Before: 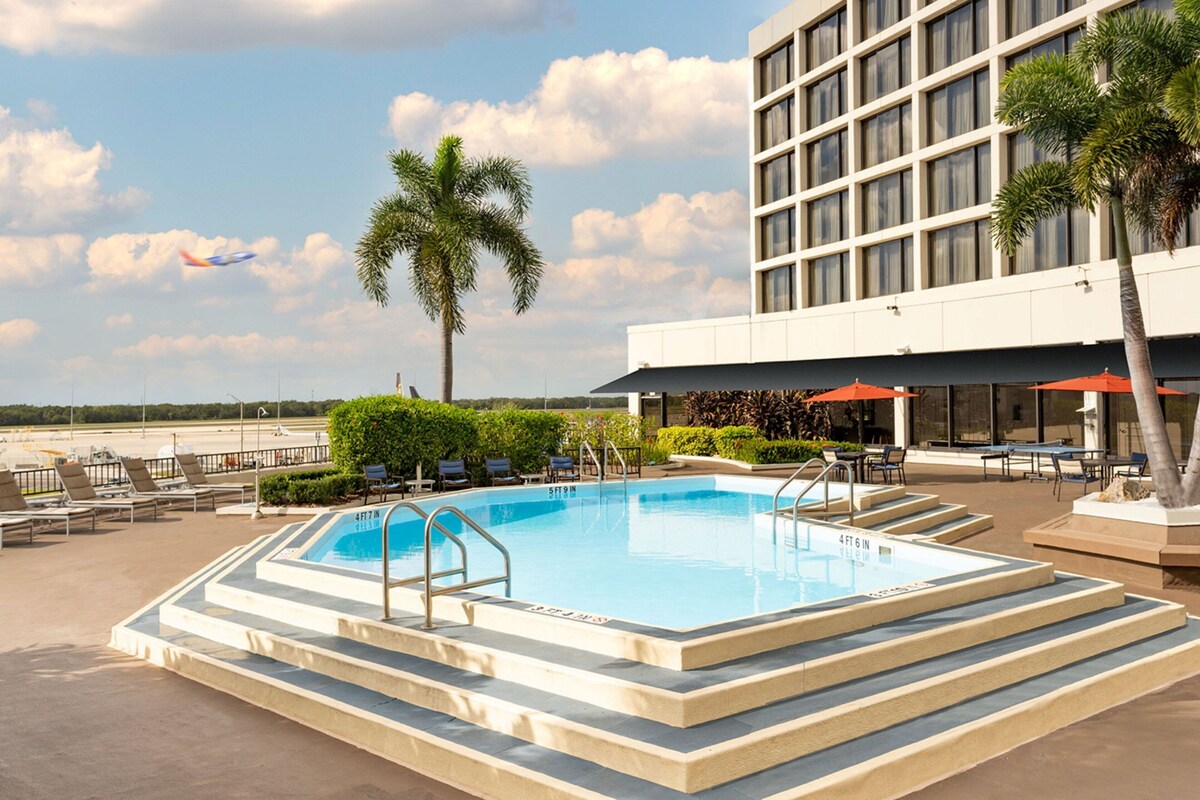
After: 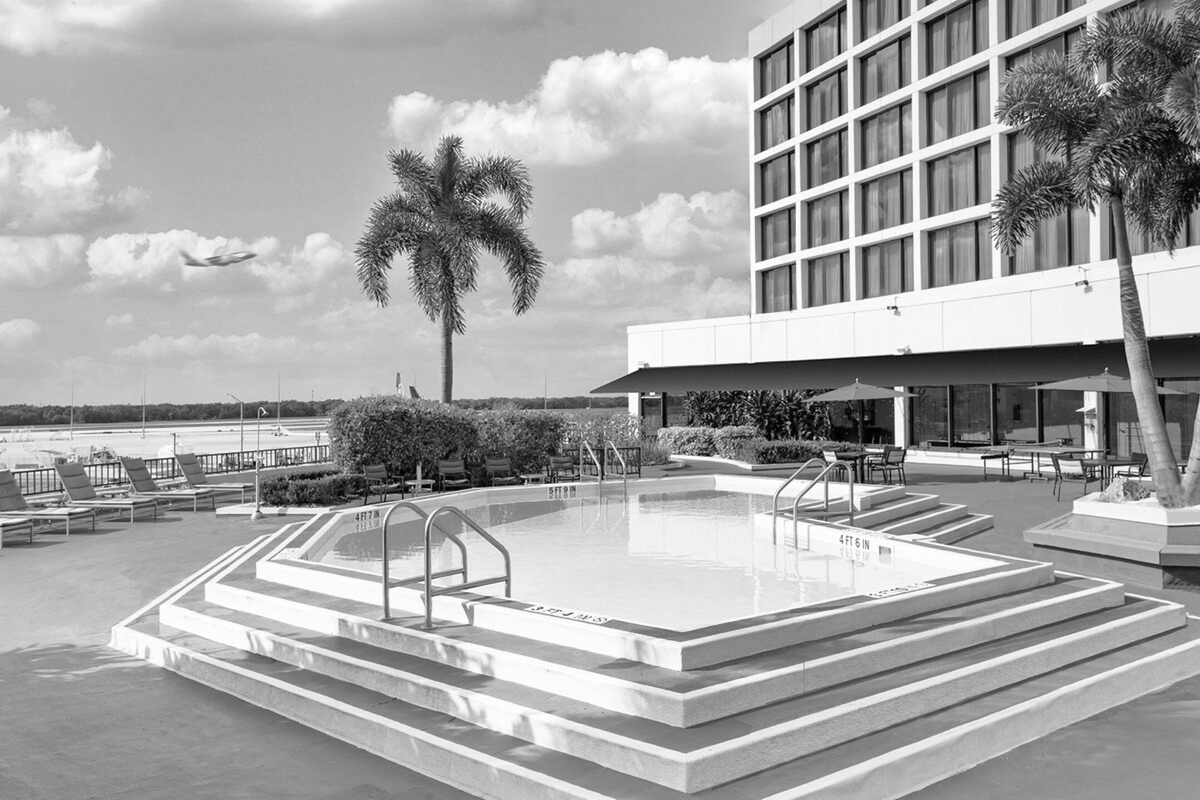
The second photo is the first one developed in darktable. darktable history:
white balance: red 1.029, blue 0.92
contrast brightness saturation: contrast 0.24, brightness 0.09
shadows and highlights: highlights -60
monochrome: on, module defaults
color zones: curves: ch1 [(0, 0.708) (0.088, 0.648) (0.245, 0.187) (0.429, 0.326) (0.571, 0.498) (0.714, 0.5) (0.857, 0.5) (1, 0.708)]
